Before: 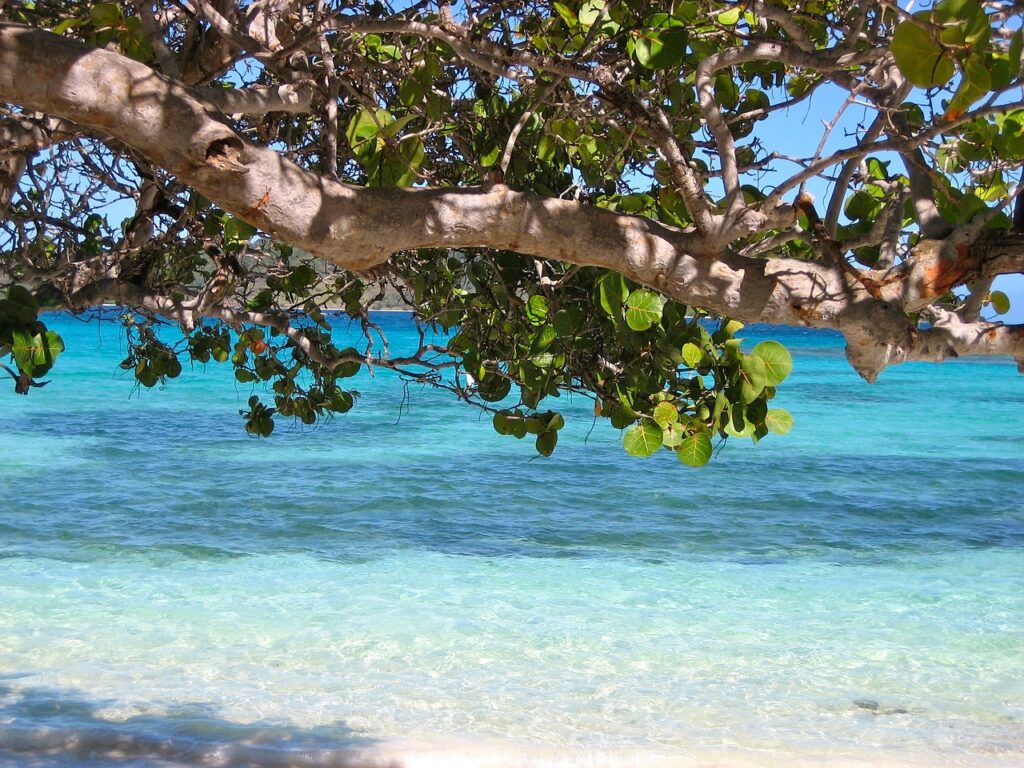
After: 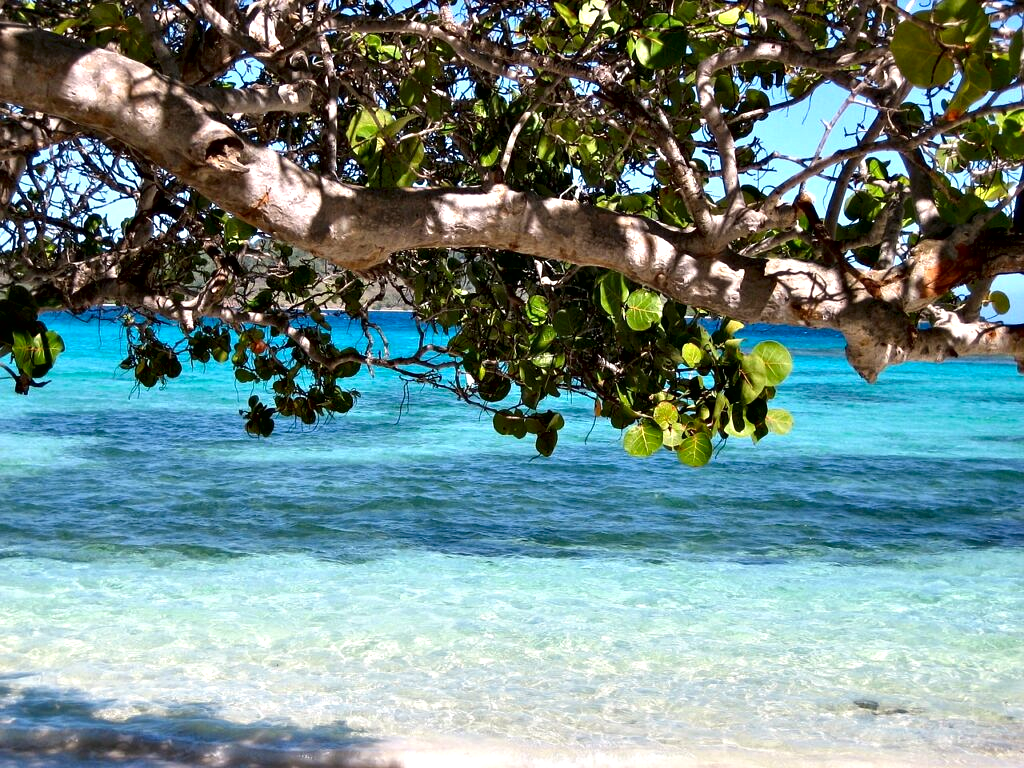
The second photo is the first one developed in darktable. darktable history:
contrast brightness saturation: contrast 0.03, brightness -0.04
contrast equalizer: octaves 7, y [[0.6 ×6], [0.55 ×6], [0 ×6], [0 ×6], [0 ×6]]
color zones: curves: ch1 [(0, 0.469) (0.01, 0.469) (0.12, 0.446) (0.248, 0.469) (0.5, 0.5) (0.748, 0.5) (0.99, 0.469) (1, 0.469)]
